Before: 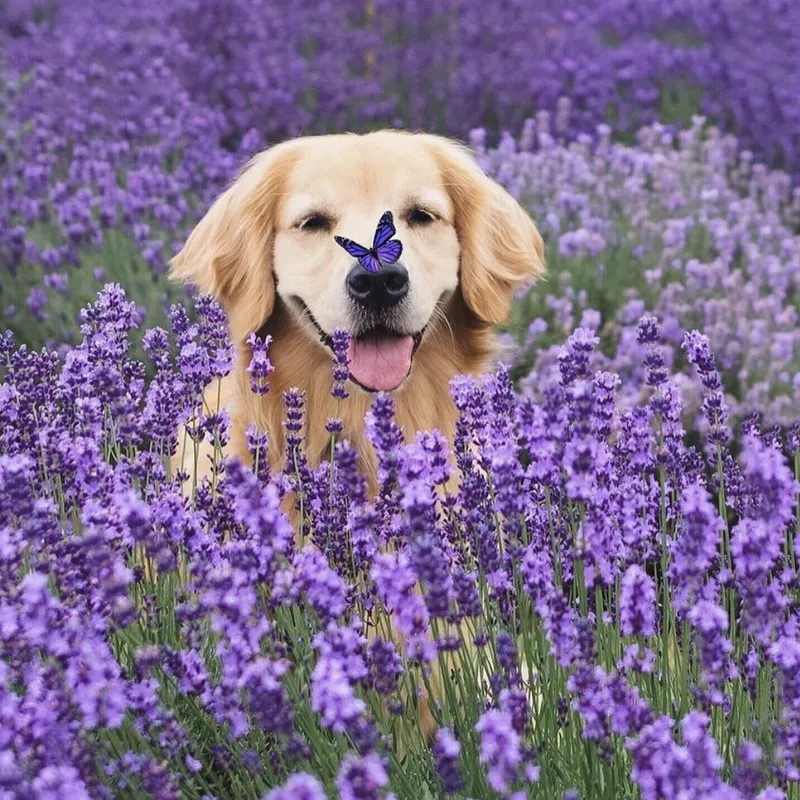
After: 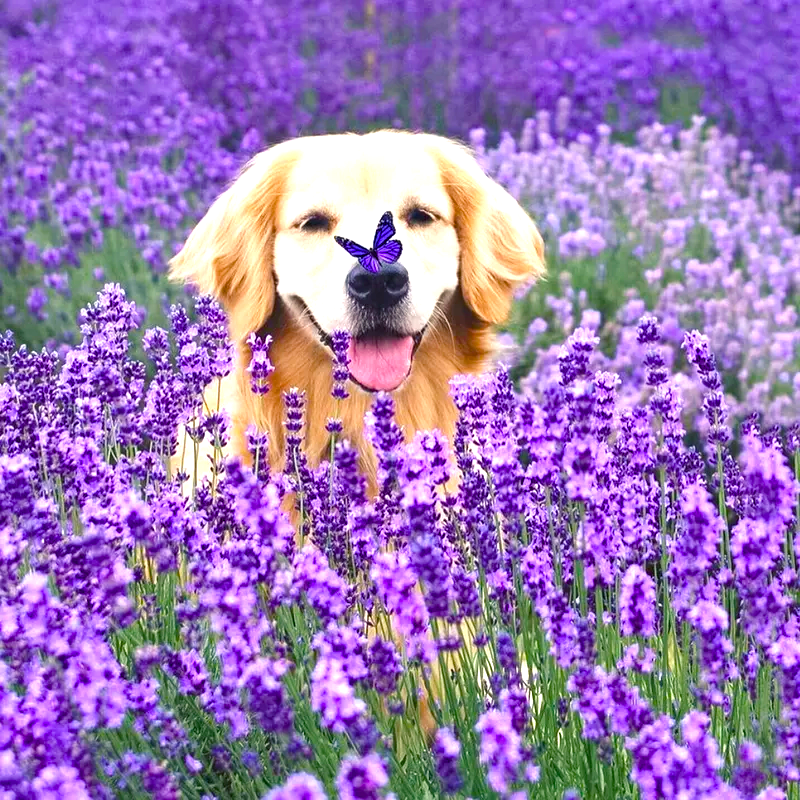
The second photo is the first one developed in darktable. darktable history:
color balance rgb: shadows lift › chroma 4.261%, shadows lift › hue 252.73°, perceptual saturation grading › global saturation 20%, perceptual saturation grading › highlights -14.302%, perceptual saturation grading › shadows 50.024%, perceptual brilliance grading › global brilliance 24.886%
